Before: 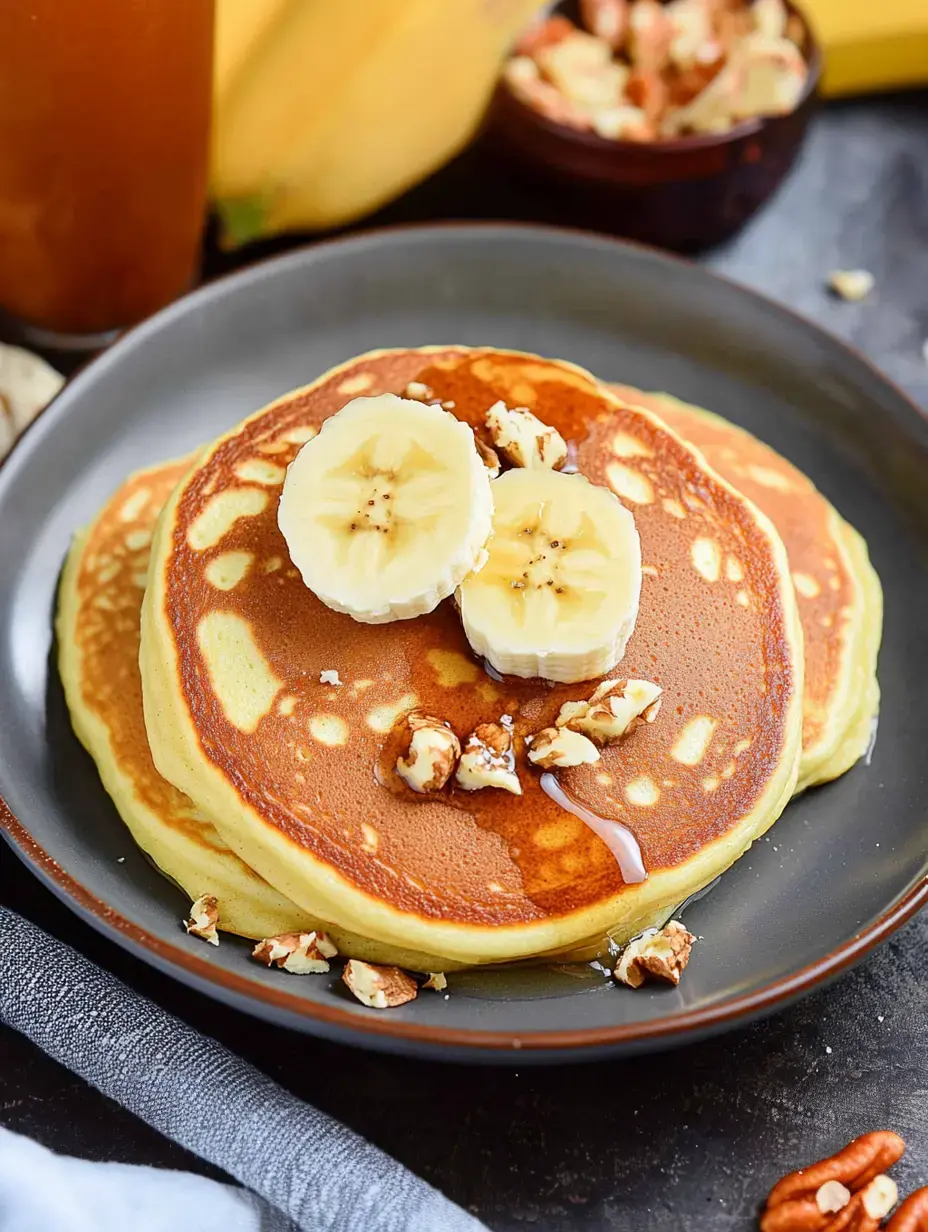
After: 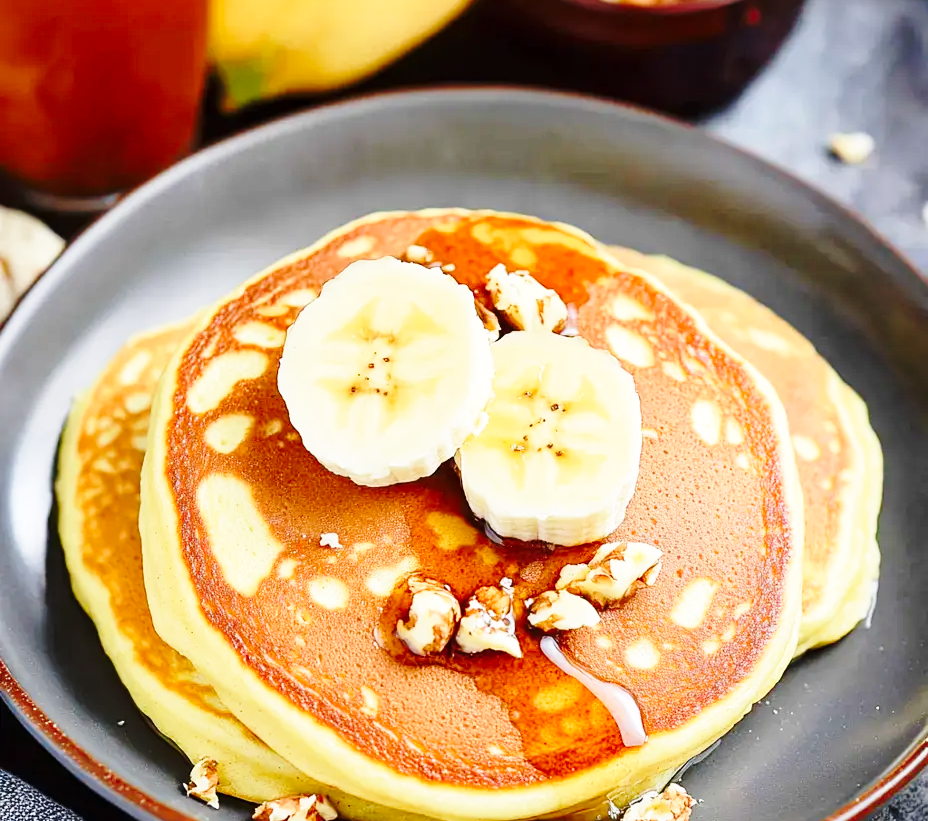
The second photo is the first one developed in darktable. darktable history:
crop: top 11.166%, bottom 22.168%
base curve: curves: ch0 [(0, 0) (0.036, 0.037) (0.121, 0.228) (0.46, 0.76) (0.859, 0.983) (1, 1)], preserve colors none
